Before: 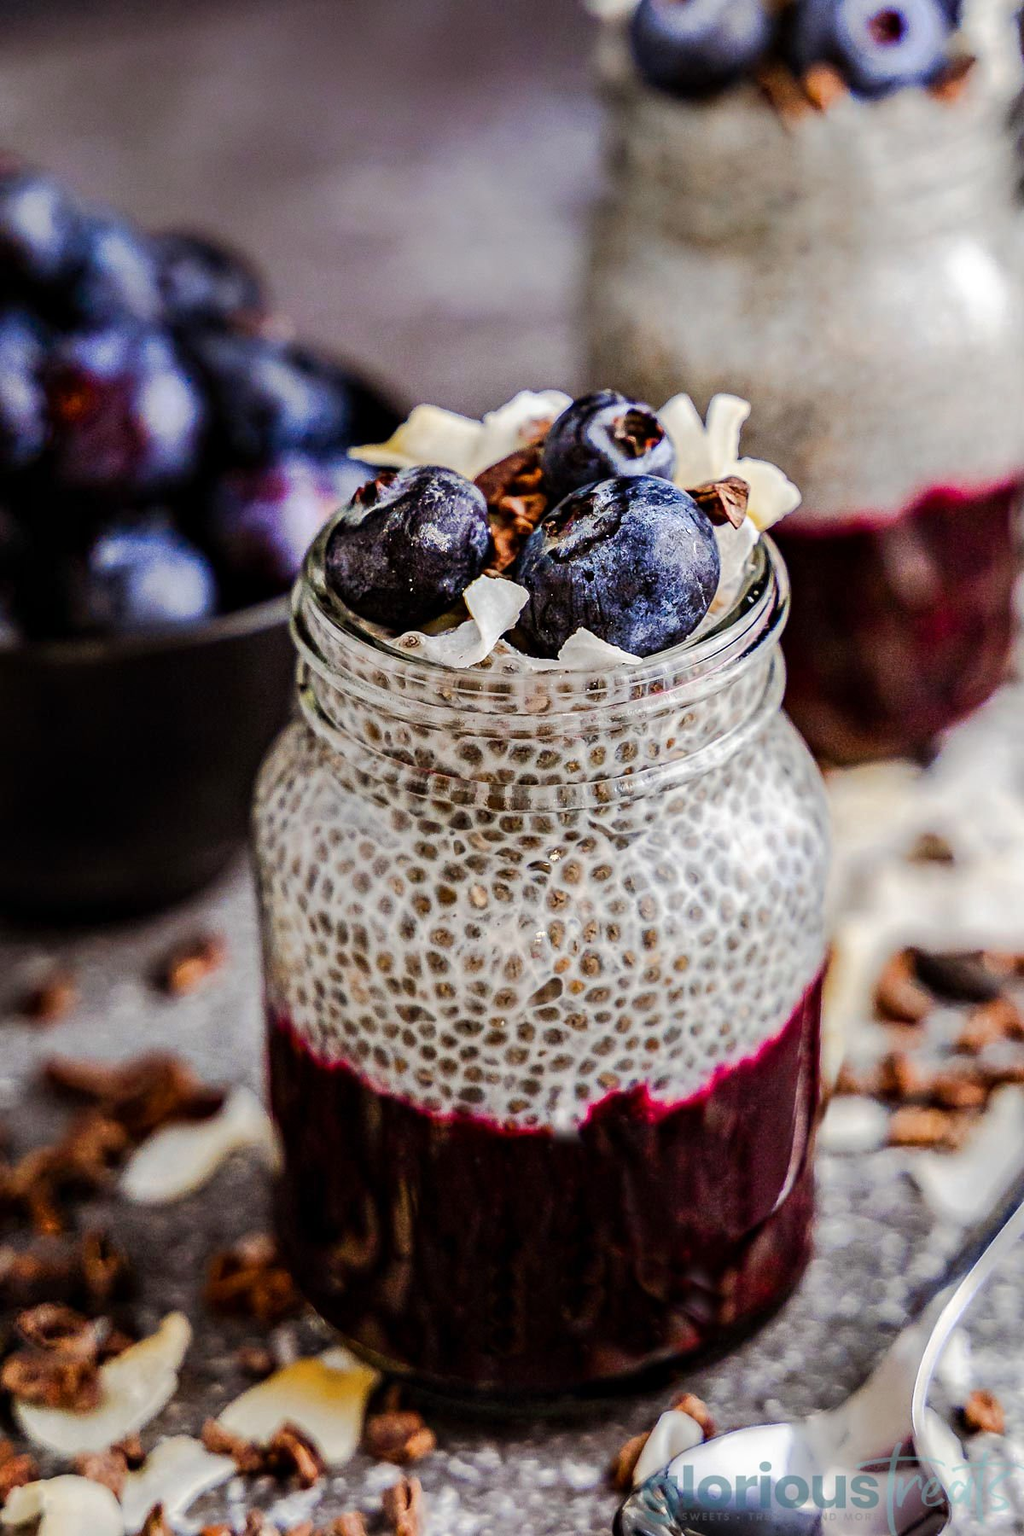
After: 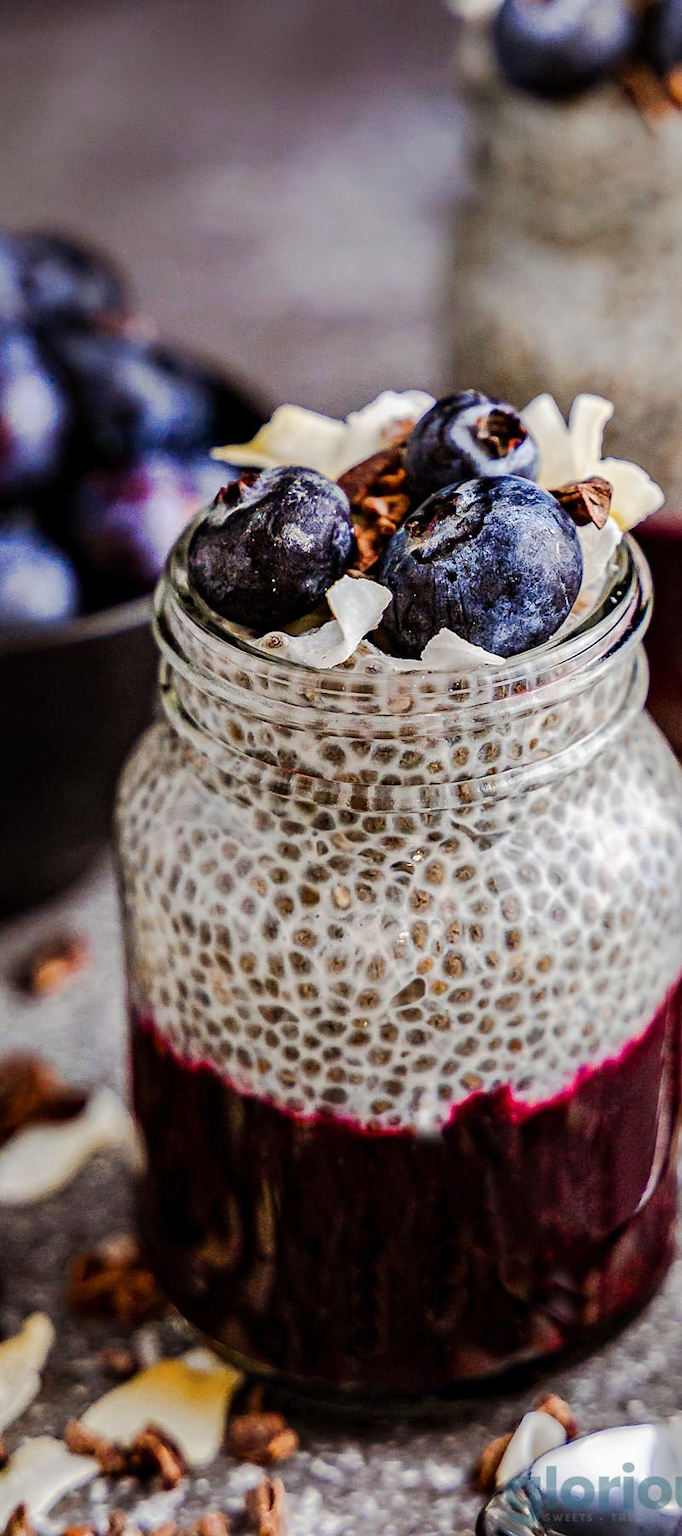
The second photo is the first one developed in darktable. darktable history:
crop and rotate: left 13.439%, right 19.942%
